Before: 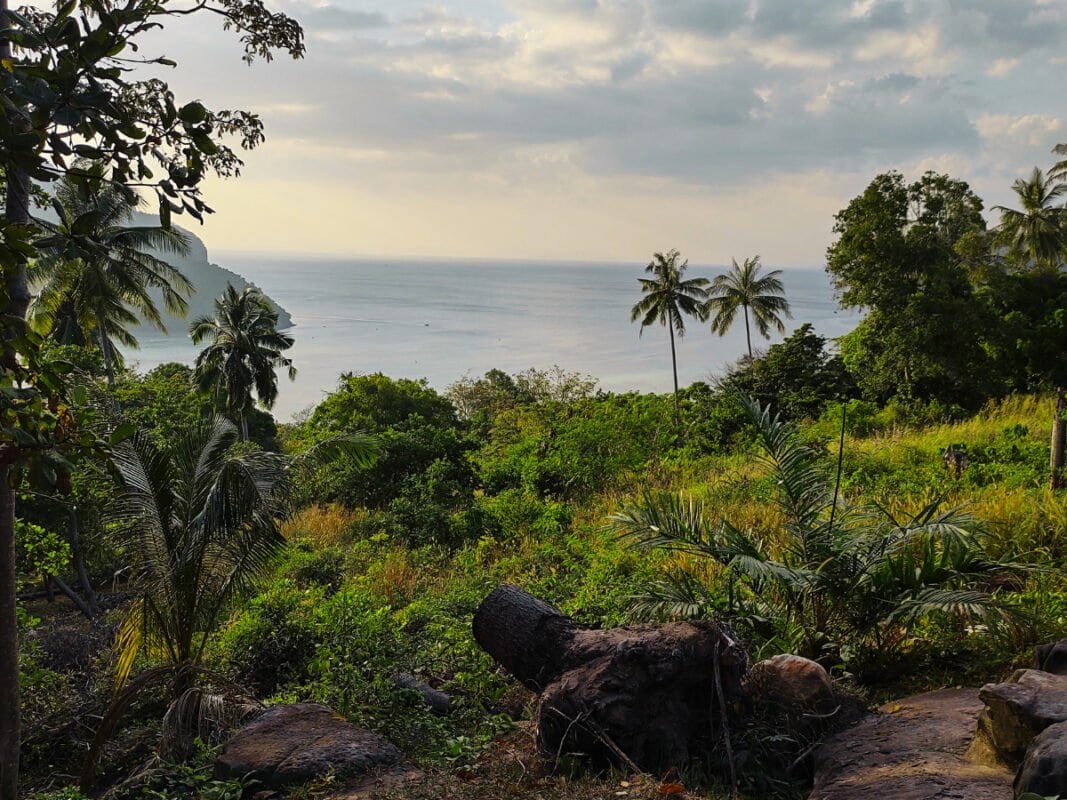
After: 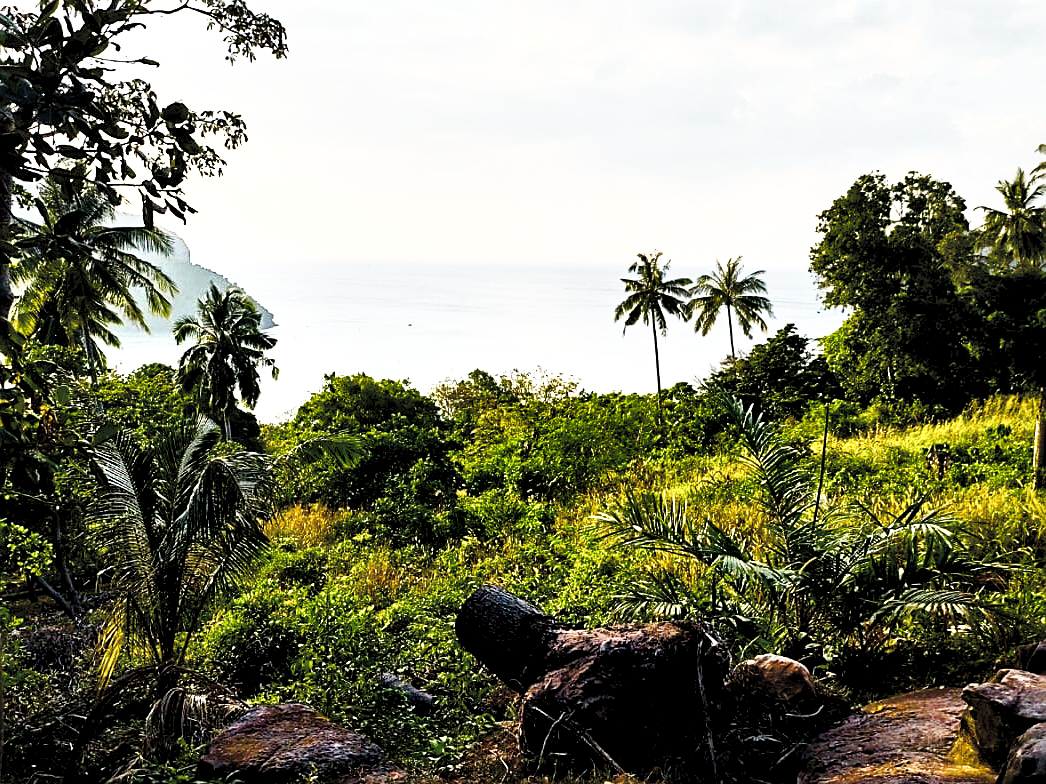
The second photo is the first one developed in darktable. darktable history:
crop: left 1.672%, right 0.276%, bottom 1.898%
local contrast: mode bilateral grid, contrast 24, coarseness 59, detail 152%, midtone range 0.2
contrast brightness saturation: contrast 0.421, brightness 0.562, saturation -0.207
exposure: exposure -0.108 EV, compensate exposure bias true, compensate highlight preservation false
color balance rgb: shadows lift › luminance -4.814%, shadows lift › chroma 1.106%, shadows lift › hue 219.1°, global offset › luminance -0.878%, linear chroma grading › global chroma 15.294%, perceptual saturation grading › global saturation 20%, perceptual saturation grading › highlights -25.847%, perceptual saturation grading › shadows 50.492%, saturation formula JzAzBz (2021)
sharpen: on, module defaults
tone curve: curves: ch0 [(0, 0) (0.003, 0.003) (0.011, 0.009) (0.025, 0.022) (0.044, 0.037) (0.069, 0.051) (0.1, 0.079) (0.136, 0.114) (0.177, 0.152) (0.224, 0.212) (0.277, 0.281) (0.335, 0.358) (0.399, 0.459) (0.468, 0.573) (0.543, 0.684) (0.623, 0.779) (0.709, 0.866) (0.801, 0.949) (0.898, 0.98) (1, 1)], preserve colors none
